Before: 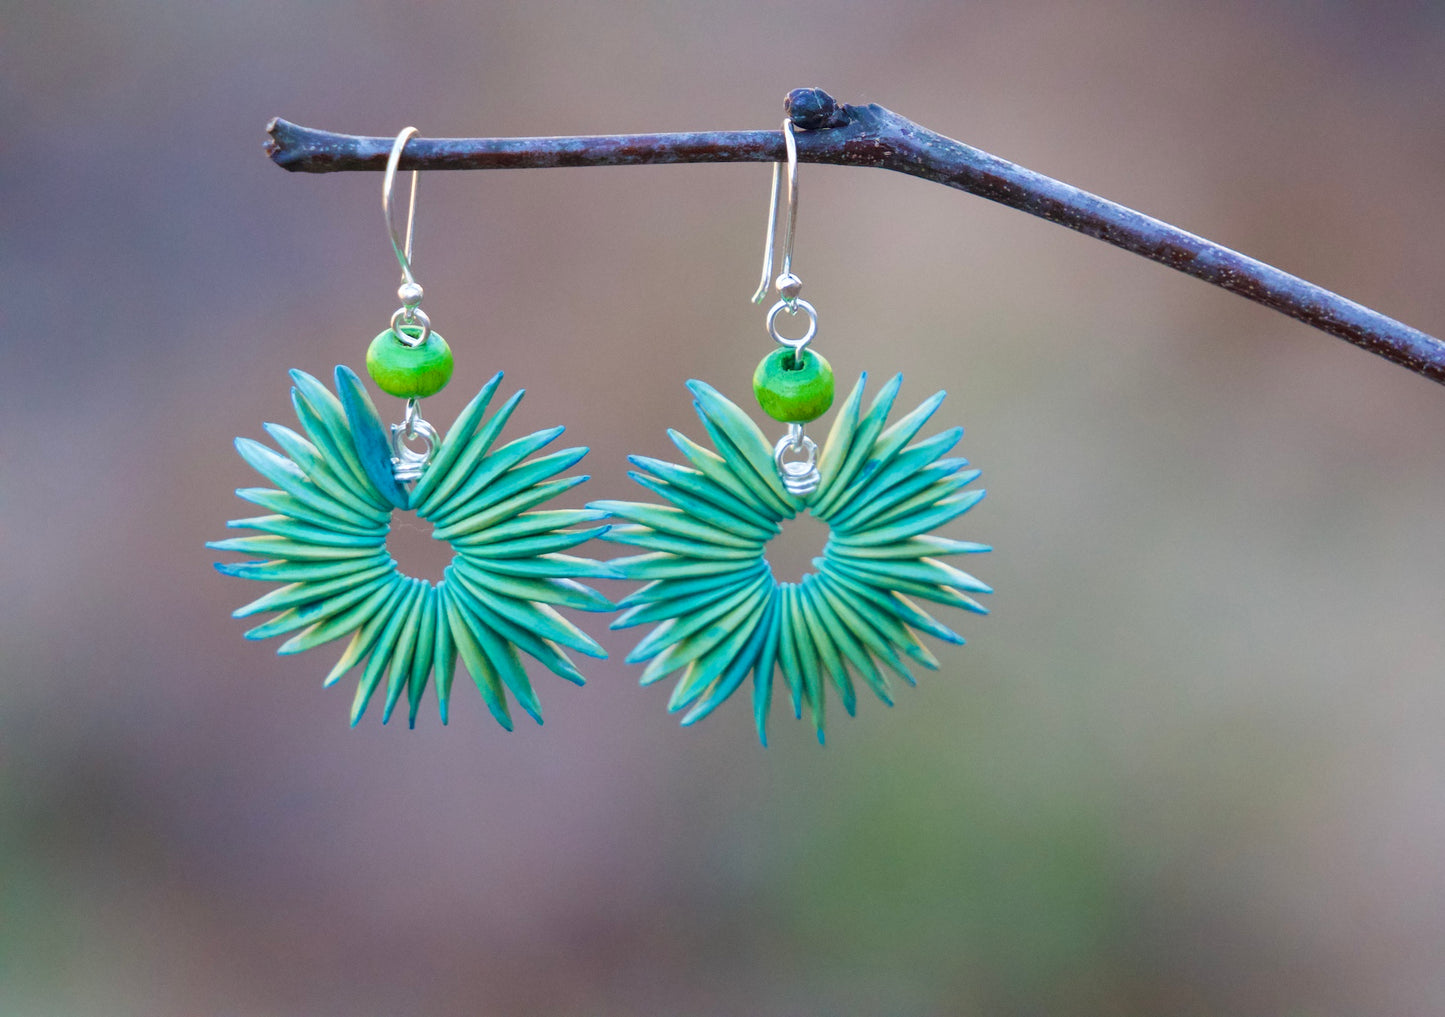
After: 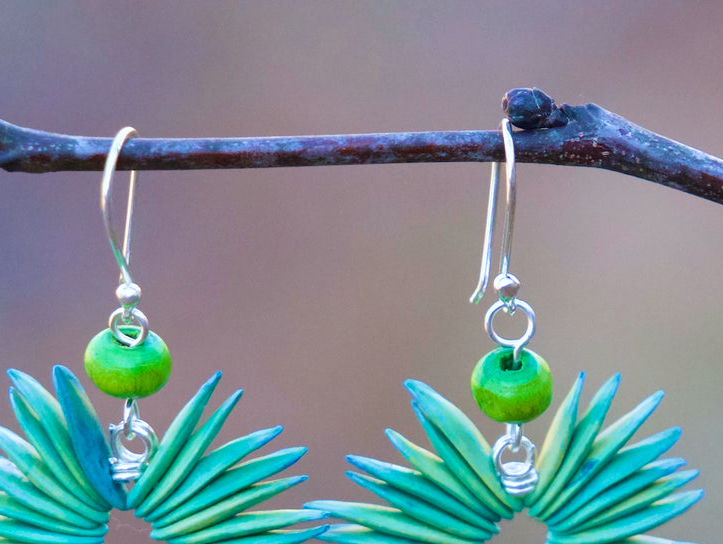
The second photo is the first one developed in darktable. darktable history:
crop: left 19.556%, right 30.401%, bottom 46.458%
white balance: red 0.976, blue 1.04
velvia: on, module defaults
